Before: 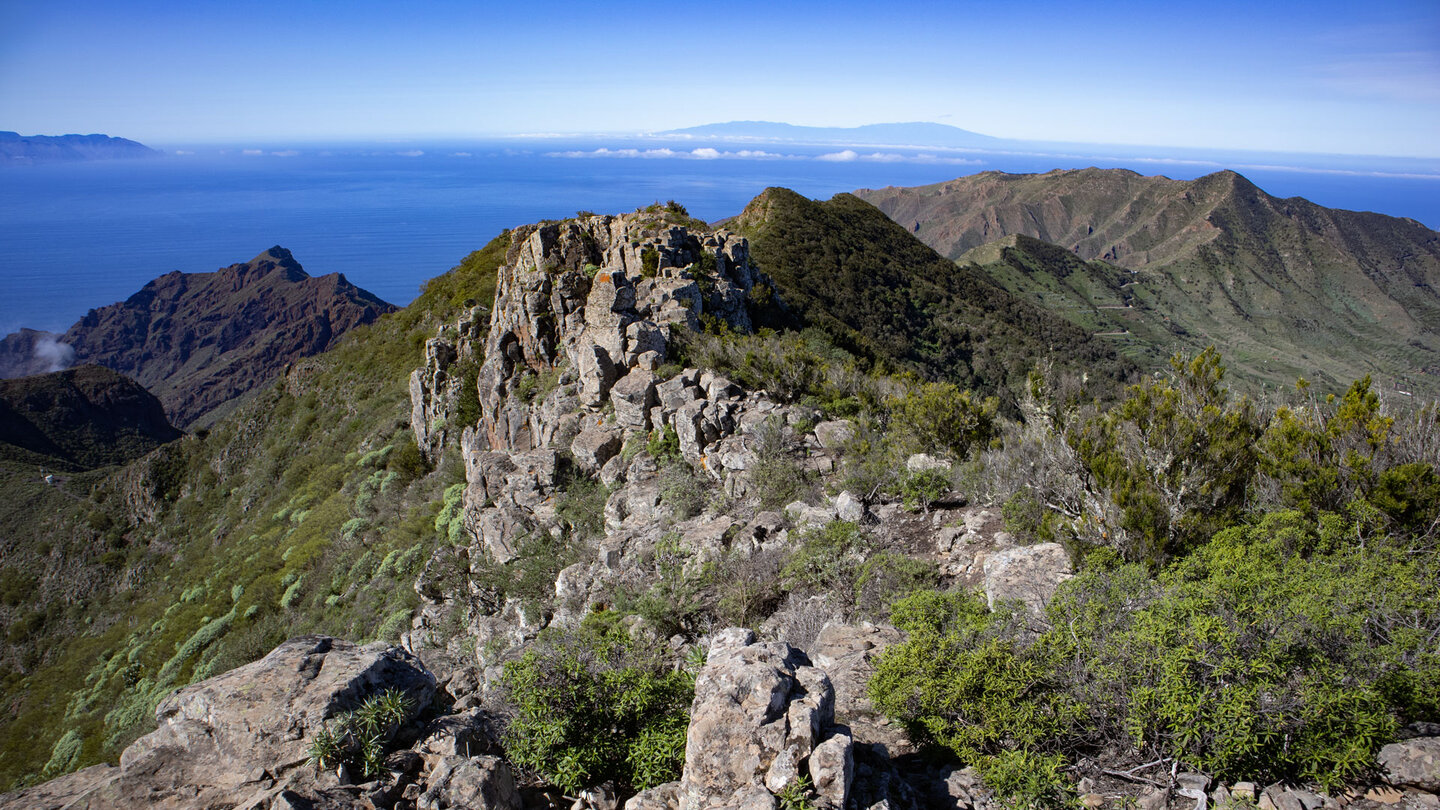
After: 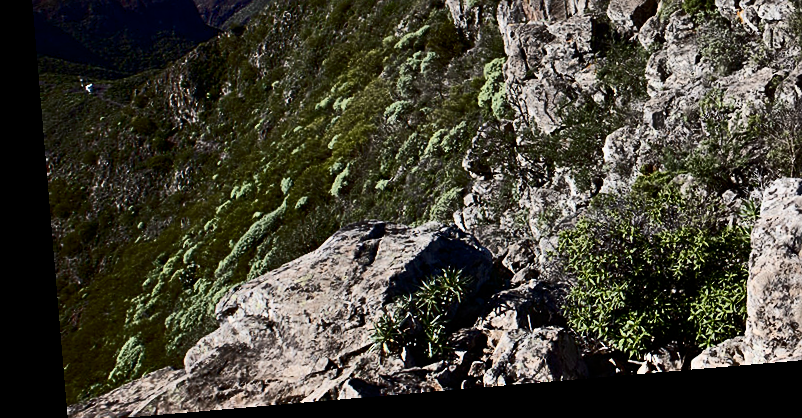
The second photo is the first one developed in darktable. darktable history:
exposure: exposure -0.582 EV, compensate highlight preservation false
sharpen: on, module defaults
white balance: emerald 1
rotate and perspective: rotation -4.86°, automatic cropping off
tone equalizer: -8 EV -0.55 EV
contrast brightness saturation: contrast 0.5, saturation -0.1
crop and rotate: top 54.778%, right 46.61%, bottom 0.159%
shadows and highlights: shadows 52.34, highlights -28.23, soften with gaussian
